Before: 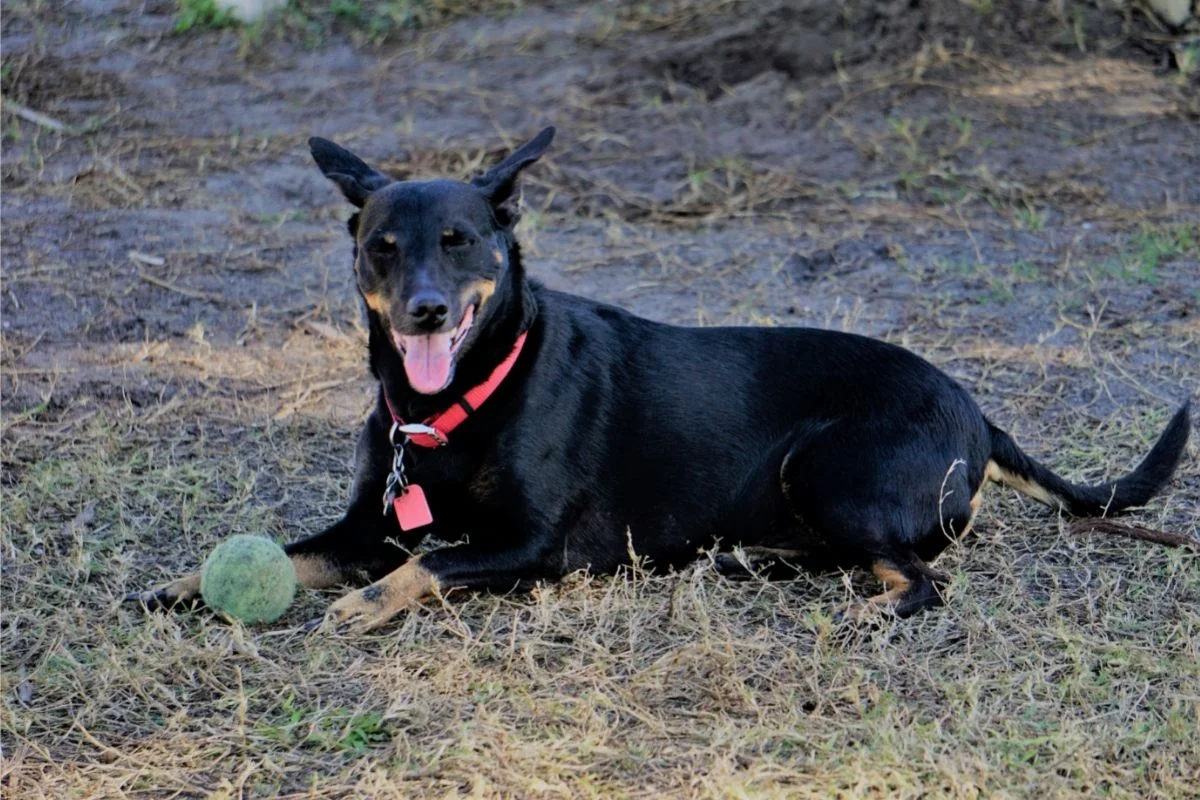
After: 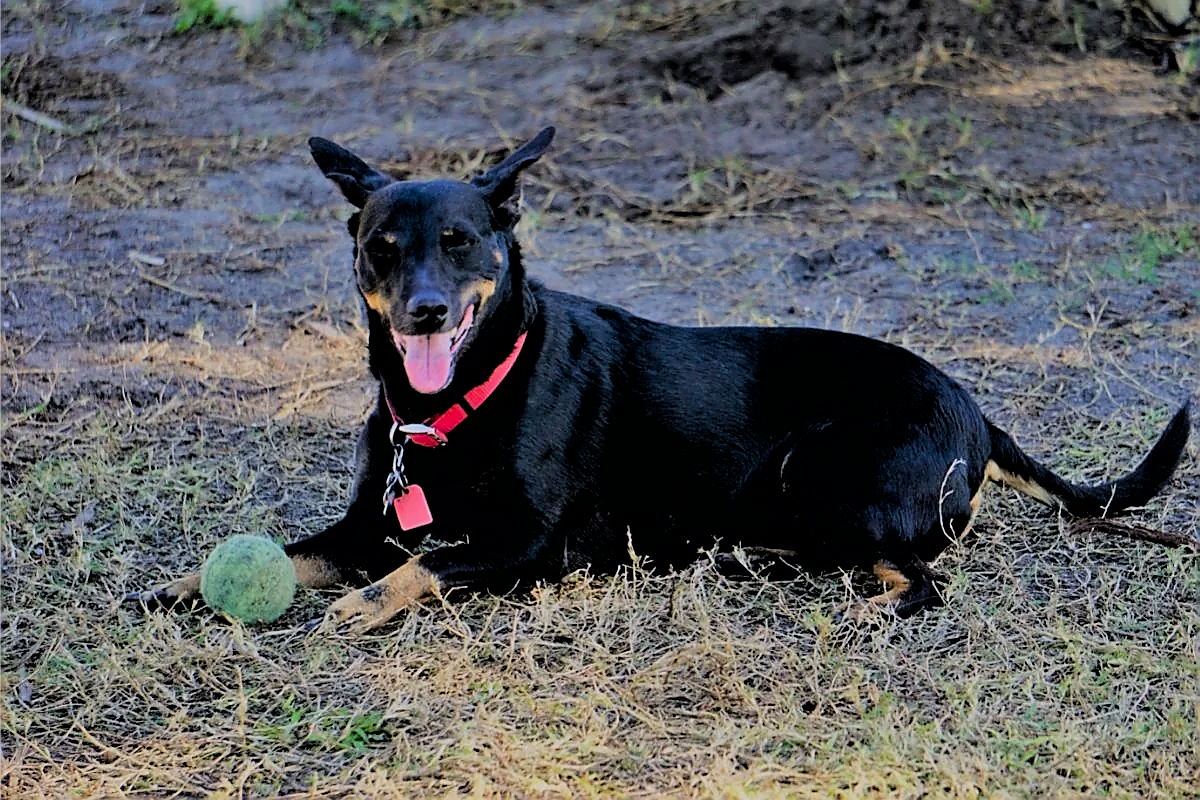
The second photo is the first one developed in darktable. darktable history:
color balance rgb: shadows lift › hue 86.28°, perceptual saturation grading › global saturation 31.067%, perceptual brilliance grading › highlights 4.873%, perceptual brilliance grading › shadows -10.242%
filmic rgb: black relative exposure -4.74 EV, white relative exposure 4.05 EV, hardness 2.83, color science v6 (2022), iterations of high-quality reconstruction 0
sharpen: radius 1.35, amount 1.233, threshold 0.636
exposure: exposure 0.128 EV, compensate highlight preservation false
